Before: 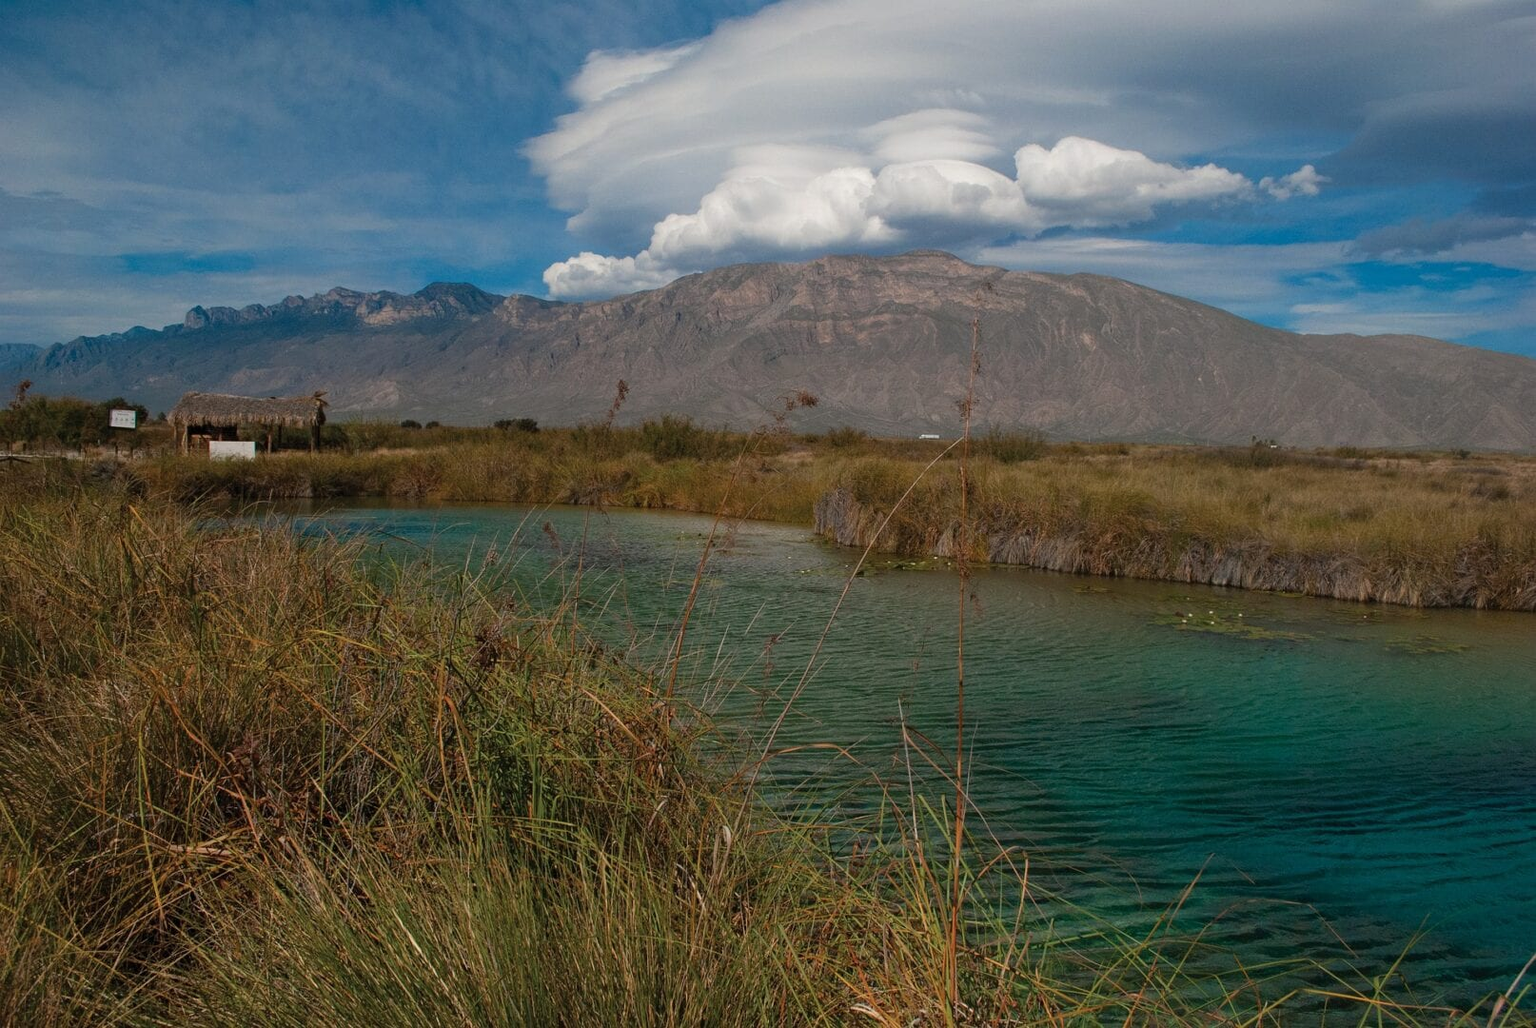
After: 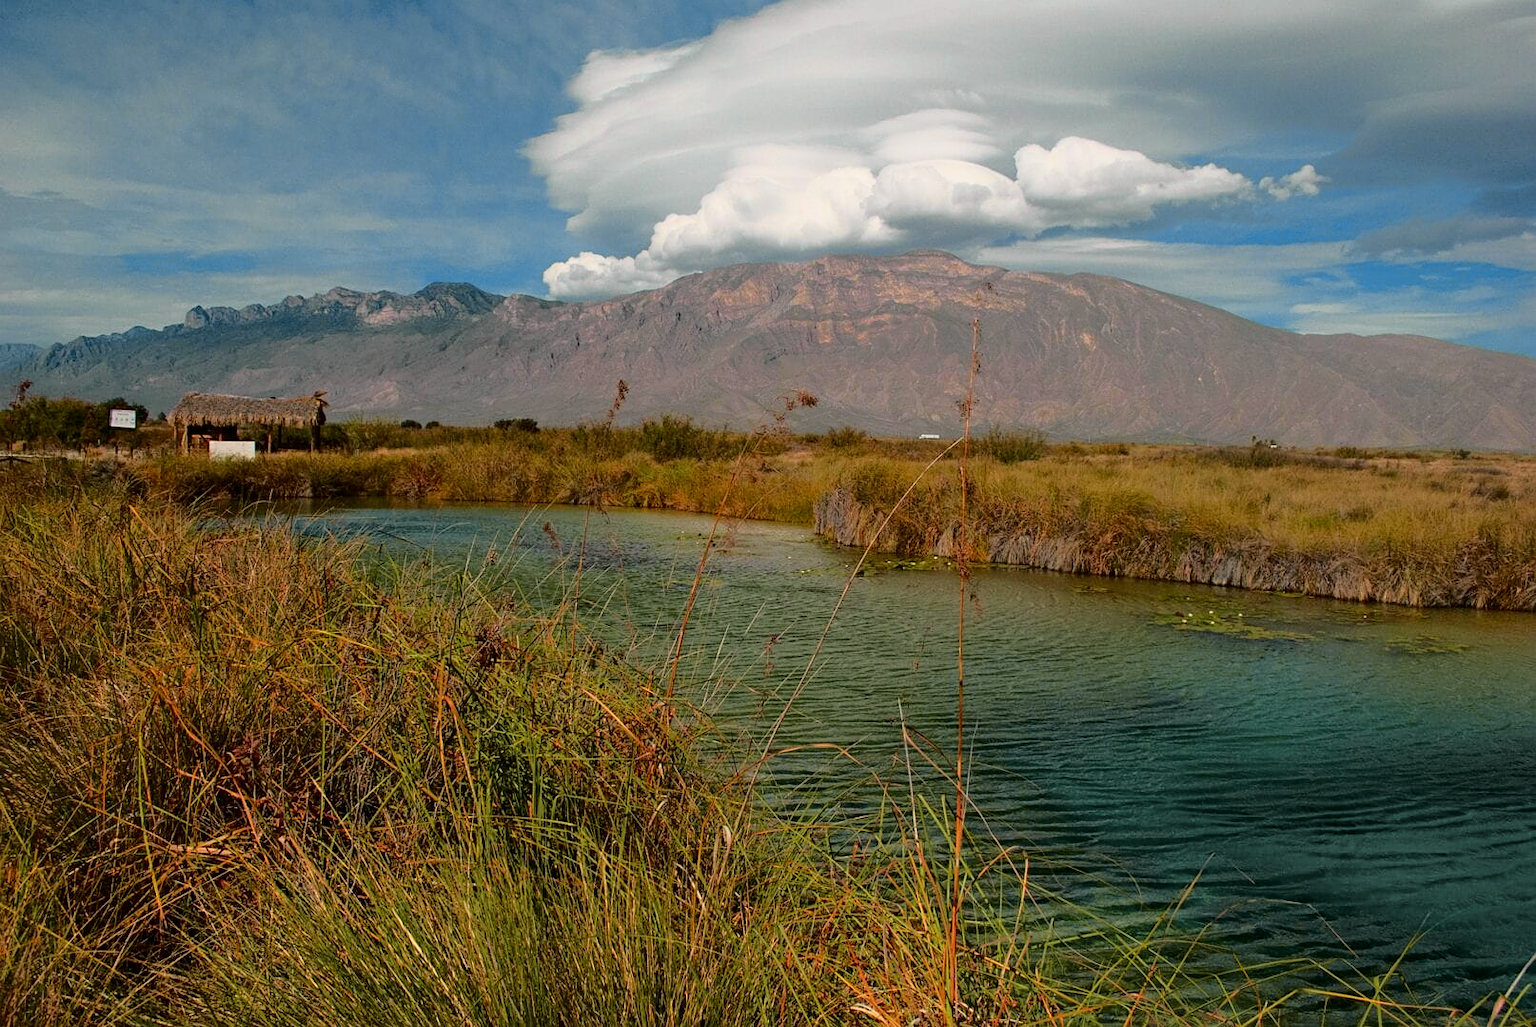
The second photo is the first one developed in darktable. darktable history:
sharpen: amount 0.2
white balance: red 1.009, blue 0.985
tone curve: curves: ch0 [(0, 0) (0.062, 0.023) (0.168, 0.142) (0.359, 0.44) (0.469, 0.544) (0.634, 0.722) (0.839, 0.909) (0.998, 0.978)]; ch1 [(0, 0) (0.437, 0.453) (0.472, 0.47) (0.502, 0.504) (0.527, 0.546) (0.568, 0.619) (0.608, 0.665) (0.669, 0.748) (0.859, 0.899) (1, 1)]; ch2 [(0, 0) (0.33, 0.301) (0.421, 0.443) (0.473, 0.501) (0.504, 0.504) (0.535, 0.564) (0.575, 0.625) (0.608, 0.676) (1, 1)], color space Lab, independent channels, preserve colors none
